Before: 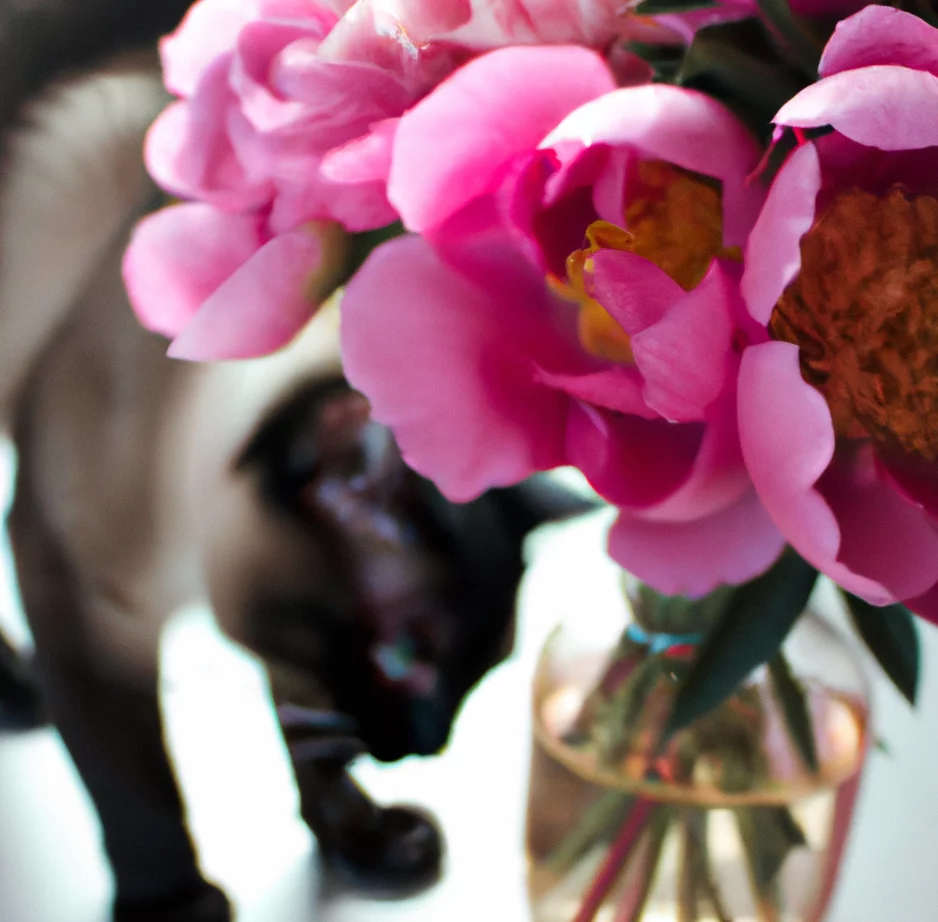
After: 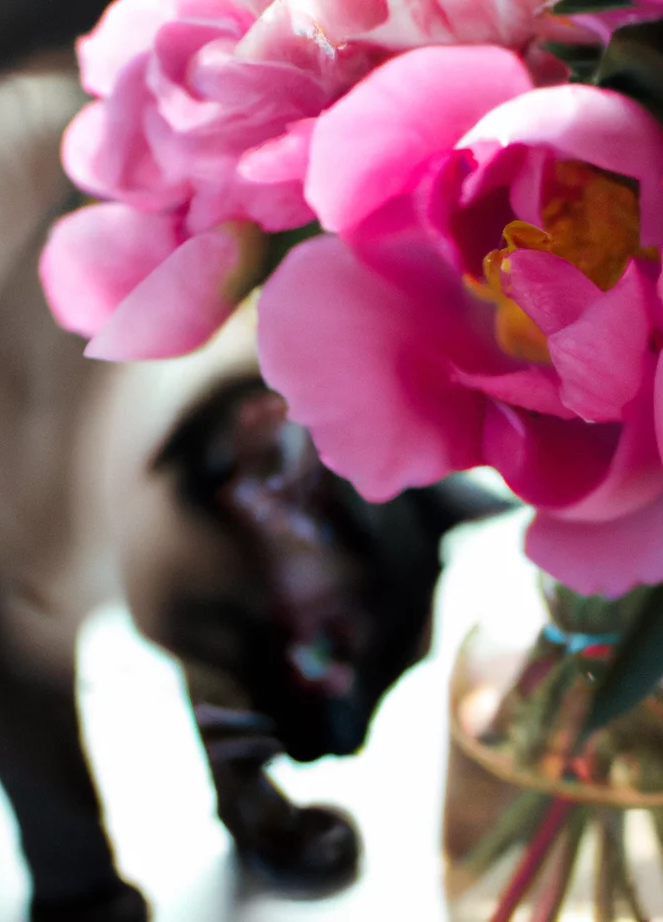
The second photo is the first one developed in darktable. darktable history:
crop and rotate: left 8.949%, right 20.263%
